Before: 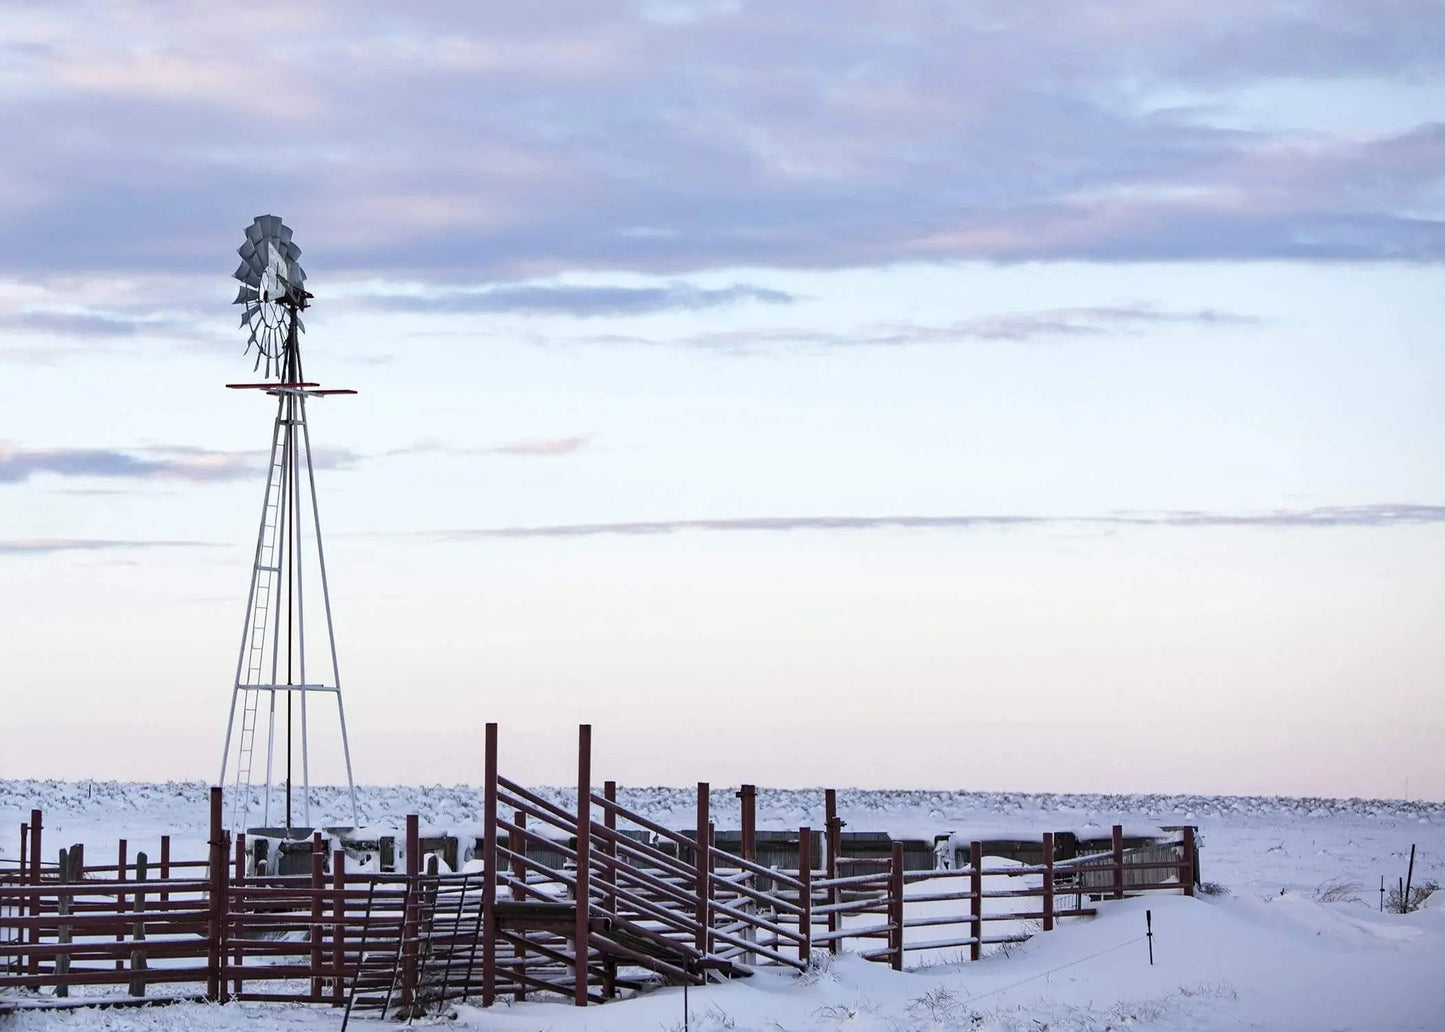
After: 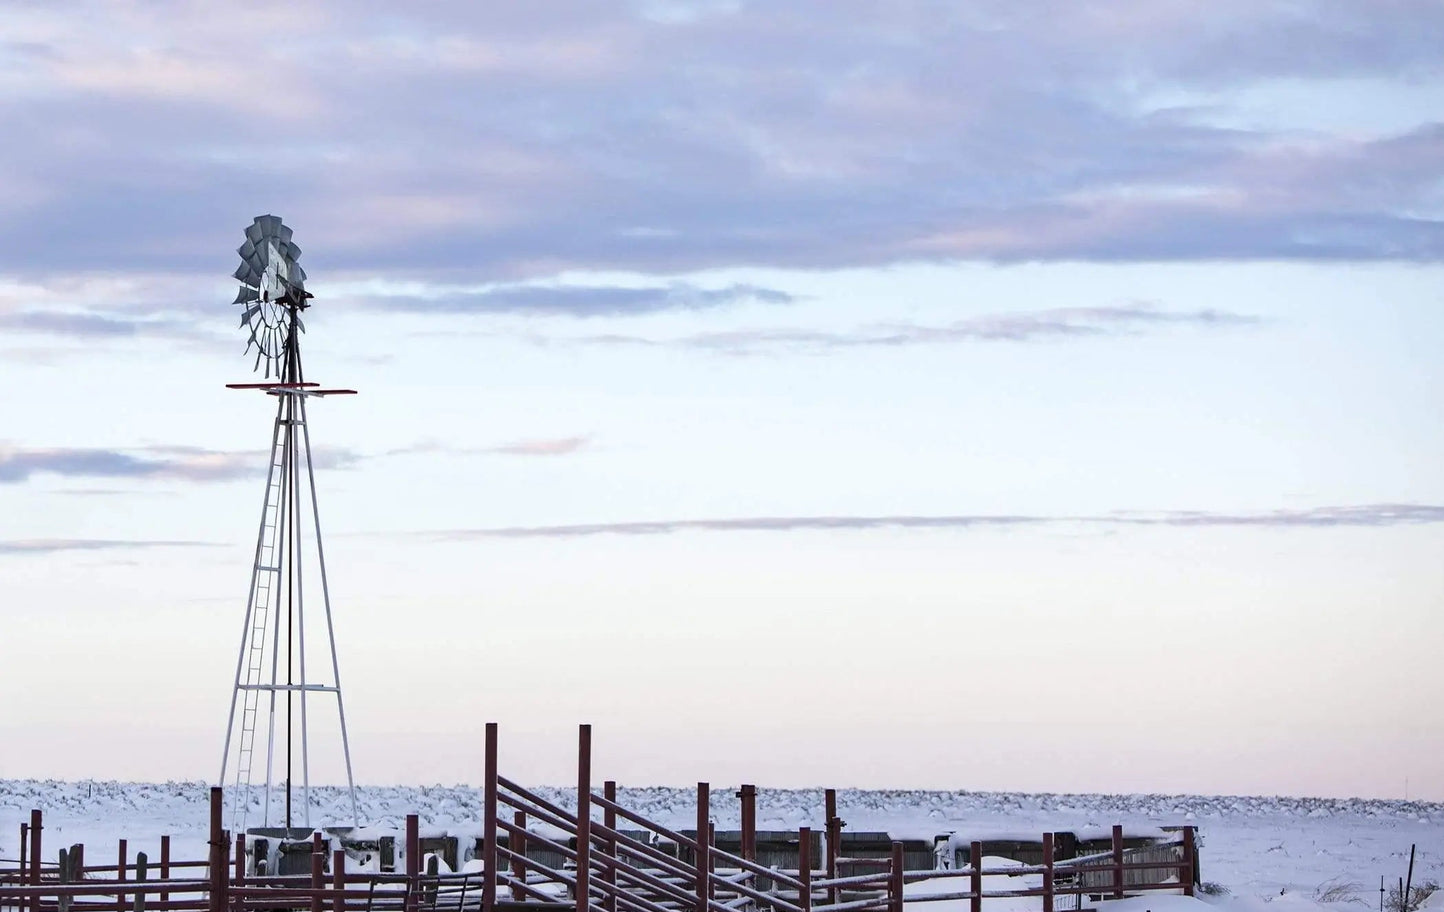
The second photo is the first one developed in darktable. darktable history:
crop and rotate: top 0%, bottom 11.586%
